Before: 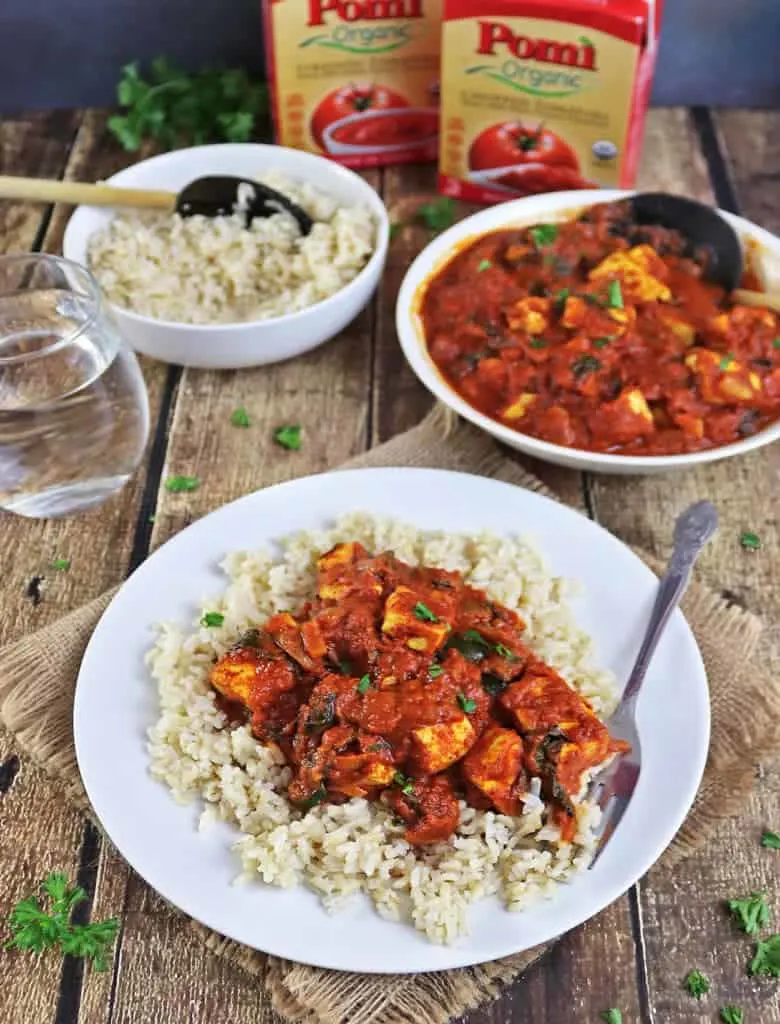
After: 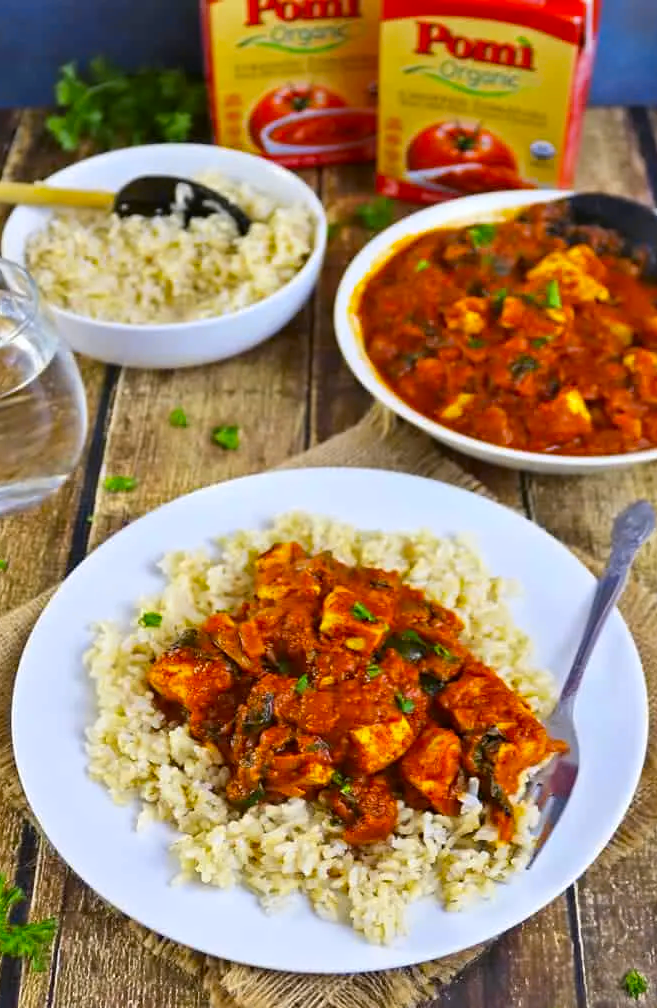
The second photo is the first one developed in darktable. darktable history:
color contrast: green-magenta contrast 1.12, blue-yellow contrast 1.95, unbound 0
crop: left 8.026%, right 7.374%
